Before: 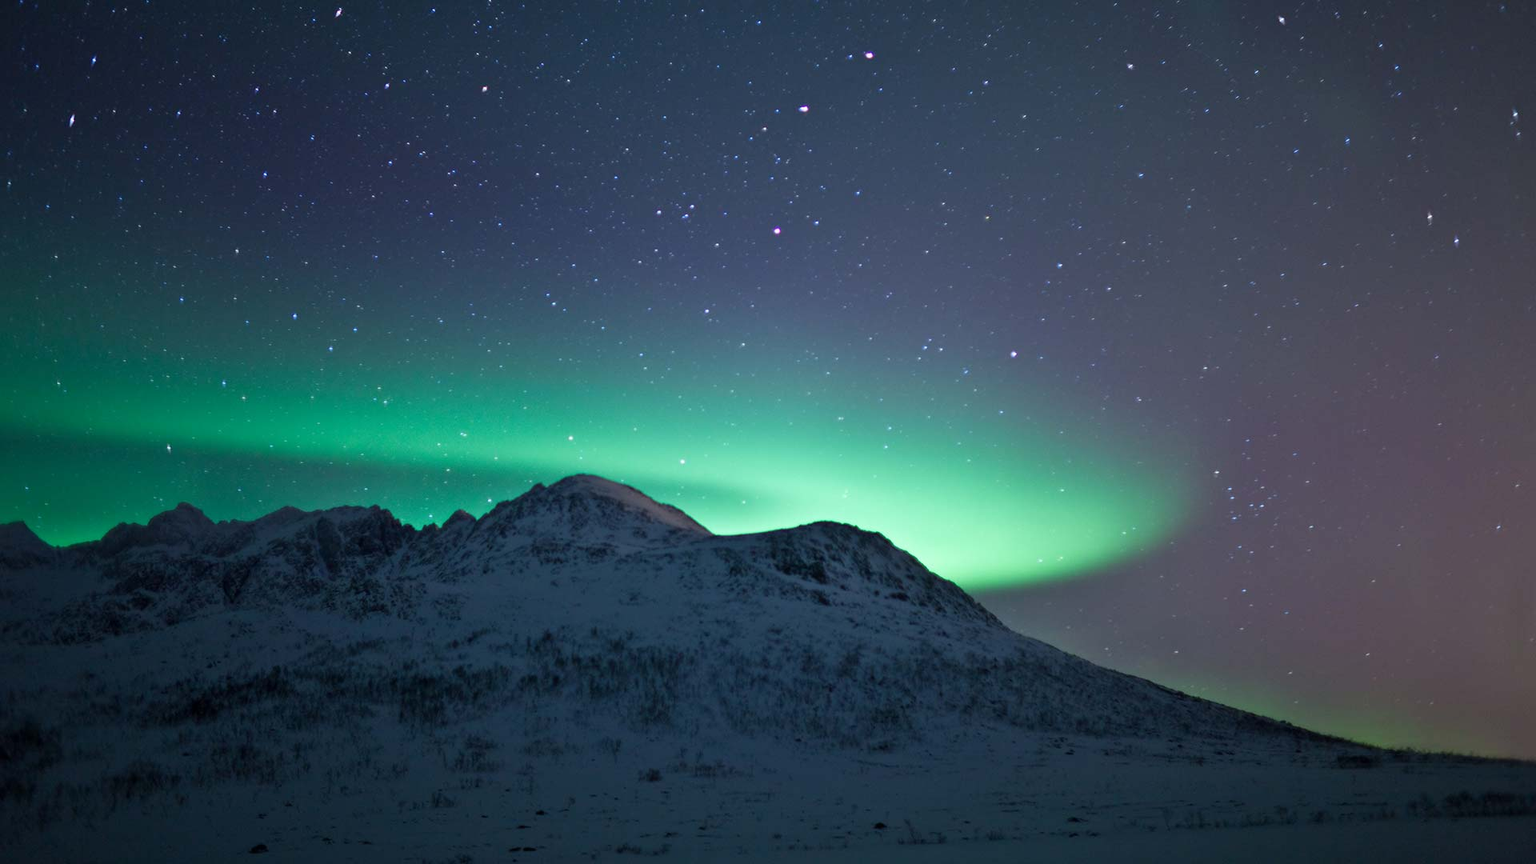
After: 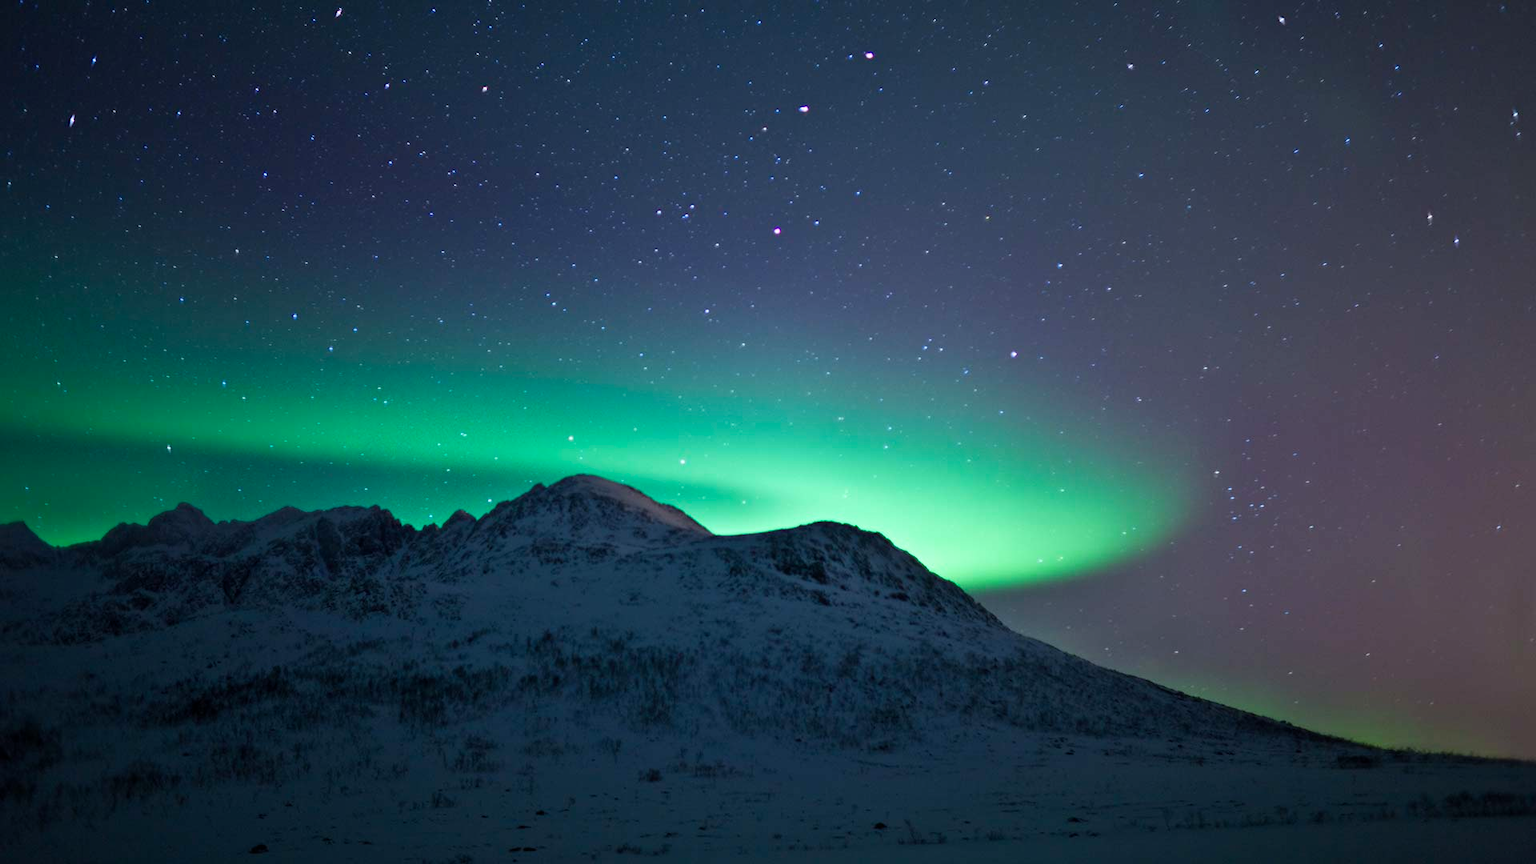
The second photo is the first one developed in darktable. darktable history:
color balance rgb: shadows lift › luminance -20.311%, perceptual saturation grading › global saturation 25.162%, perceptual brilliance grading › global brilliance 2.262%, perceptual brilliance grading › highlights -3.784%, contrast 4.597%
